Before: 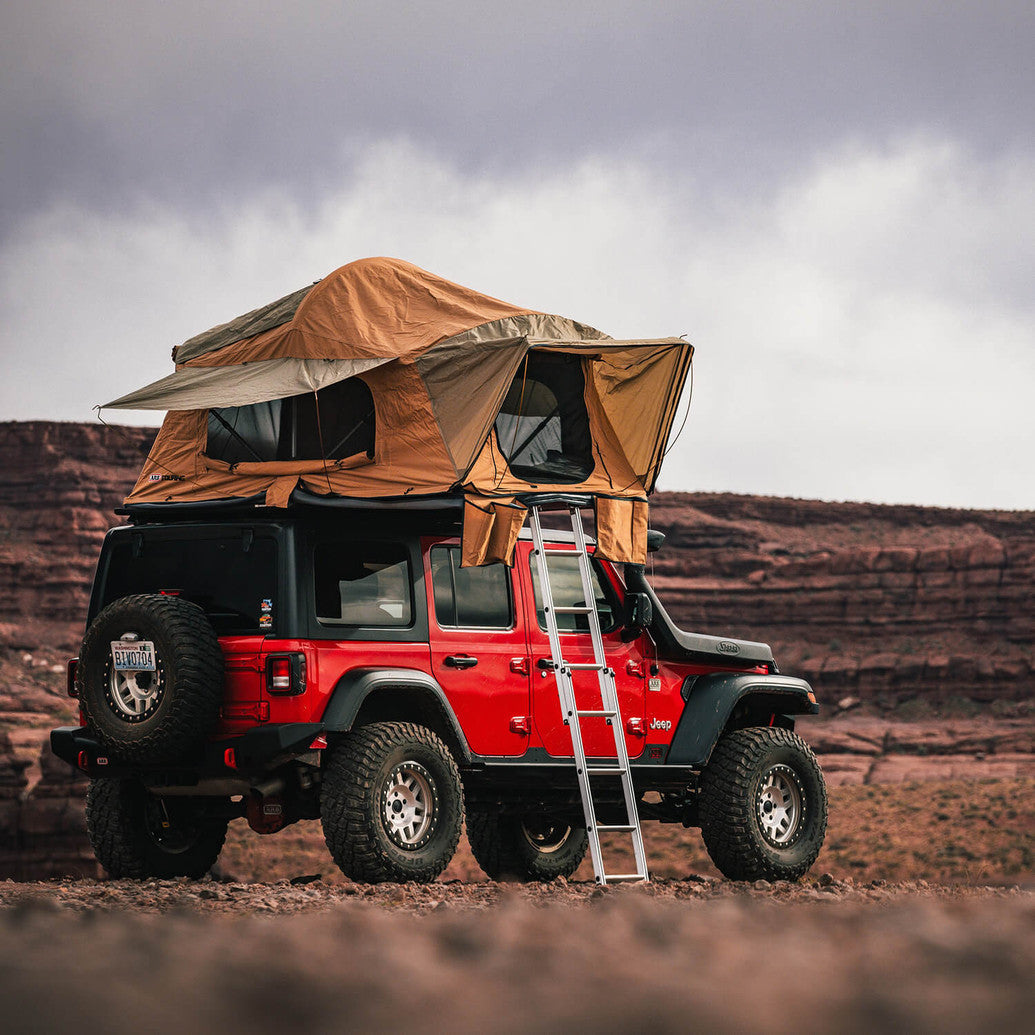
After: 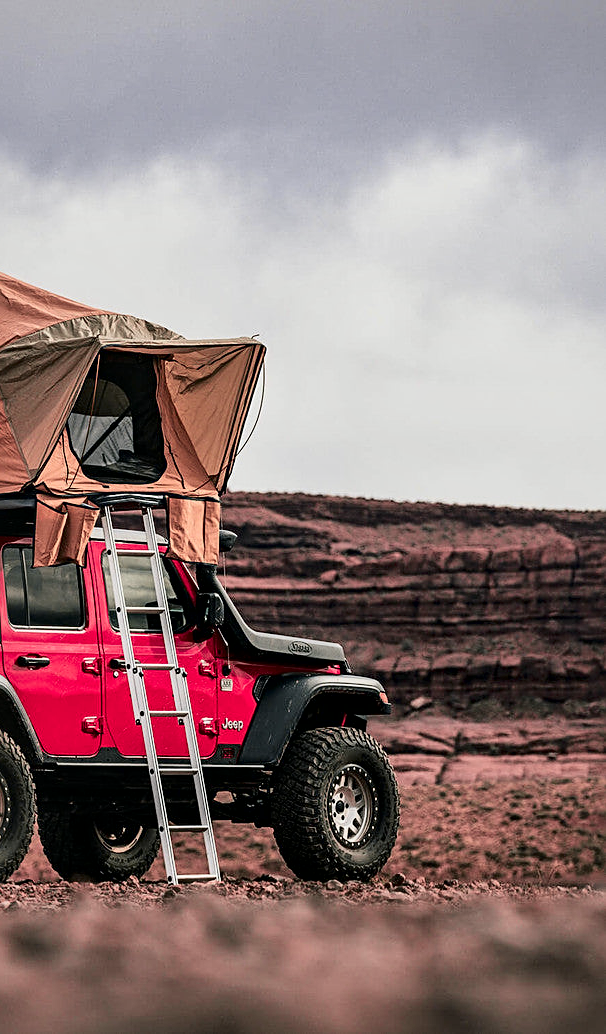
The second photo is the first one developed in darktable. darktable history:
sharpen: amount 0.478
tone curve: curves: ch0 [(0, 0.009) (0.105, 0.069) (0.195, 0.154) (0.289, 0.278) (0.384, 0.391) (0.513, 0.53) (0.66, 0.667) (0.895, 0.863) (1, 0.919)]; ch1 [(0, 0) (0.161, 0.092) (0.35, 0.33) (0.403, 0.395) (0.456, 0.469) (0.502, 0.499) (0.519, 0.514) (0.576, 0.587) (0.642, 0.645) (0.701, 0.742) (1, 0.942)]; ch2 [(0, 0) (0.371, 0.362) (0.437, 0.437) (0.501, 0.5) (0.53, 0.528) (0.569, 0.551) (0.619, 0.58) (0.883, 0.752) (1, 0.929)], color space Lab, independent channels, preserve colors none
local contrast: mode bilateral grid, contrast 20, coarseness 50, detail 159%, midtone range 0.2
white balance: emerald 1
crop: left 41.402%
